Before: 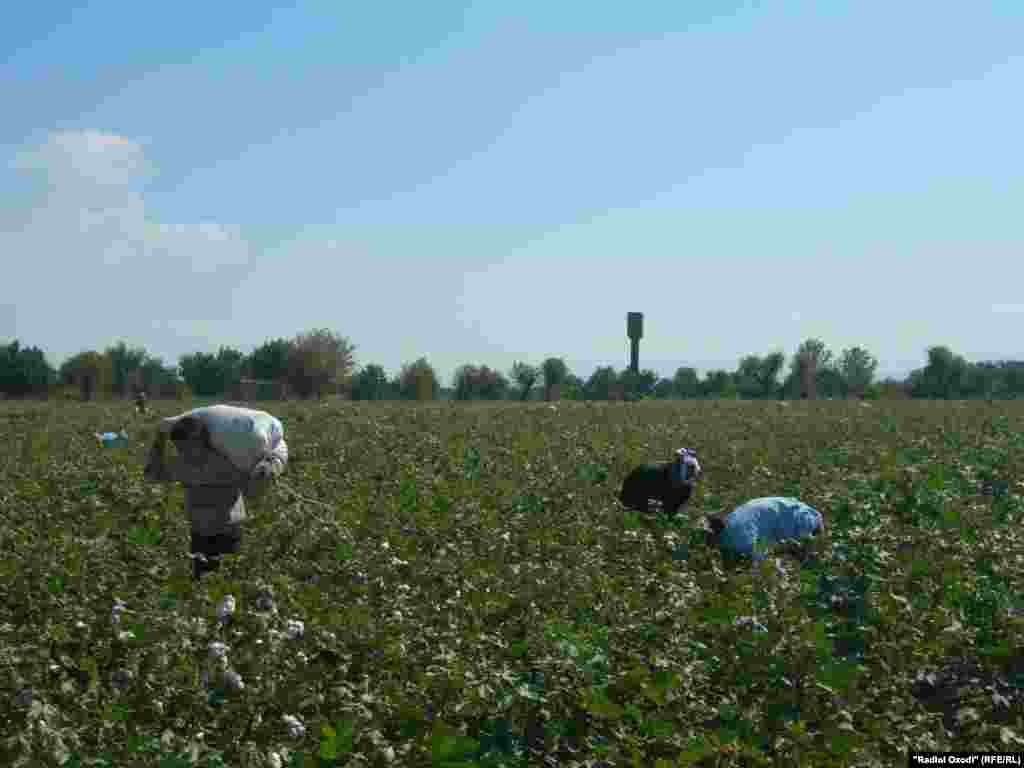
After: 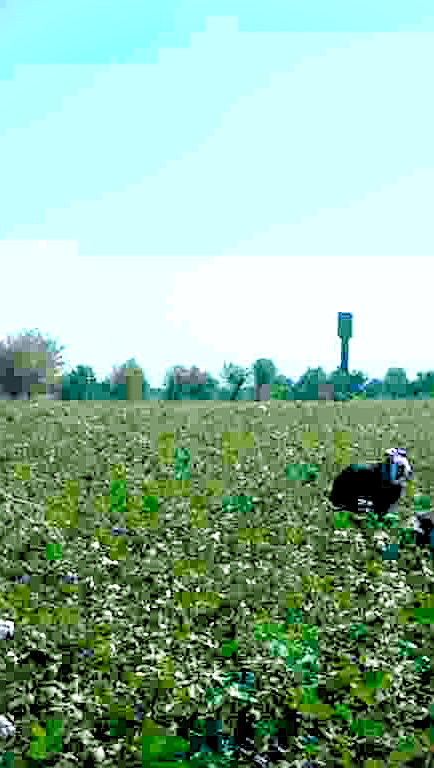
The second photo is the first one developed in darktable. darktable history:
vignetting: fall-off start 91.25%
color balance rgb: power › luminance -7.541%, power › chroma 1.087%, power › hue 218.19°, highlights gain › luminance 16.287%, highlights gain › chroma 2.84%, highlights gain › hue 262.17°, perceptual saturation grading › global saturation 25.248%
sharpen: on, module defaults
crop: left 28.385%, right 29.147%
tone equalizer: -8 EV -0.735 EV, -7 EV -0.711 EV, -6 EV -0.588 EV, -5 EV -0.377 EV, -3 EV 0.392 EV, -2 EV 0.6 EV, -1 EV 0.688 EV, +0 EV 0.762 EV
exposure: exposure 0.201 EV, compensate highlight preservation false
levels: levels [0.072, 0.414, 0.976]
